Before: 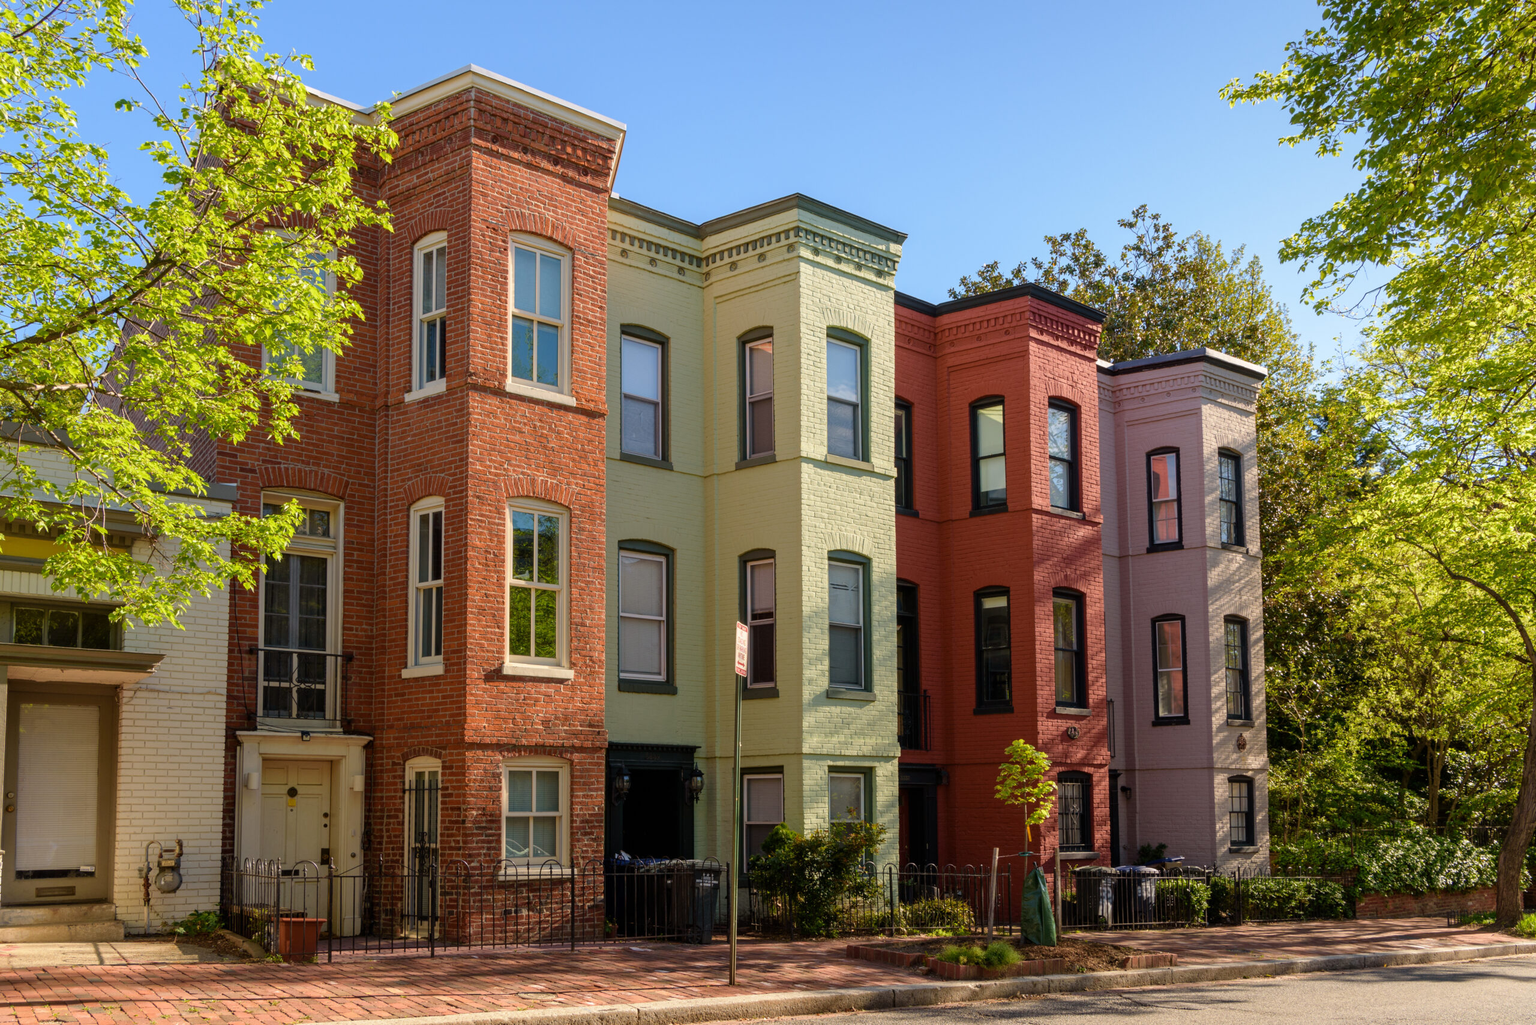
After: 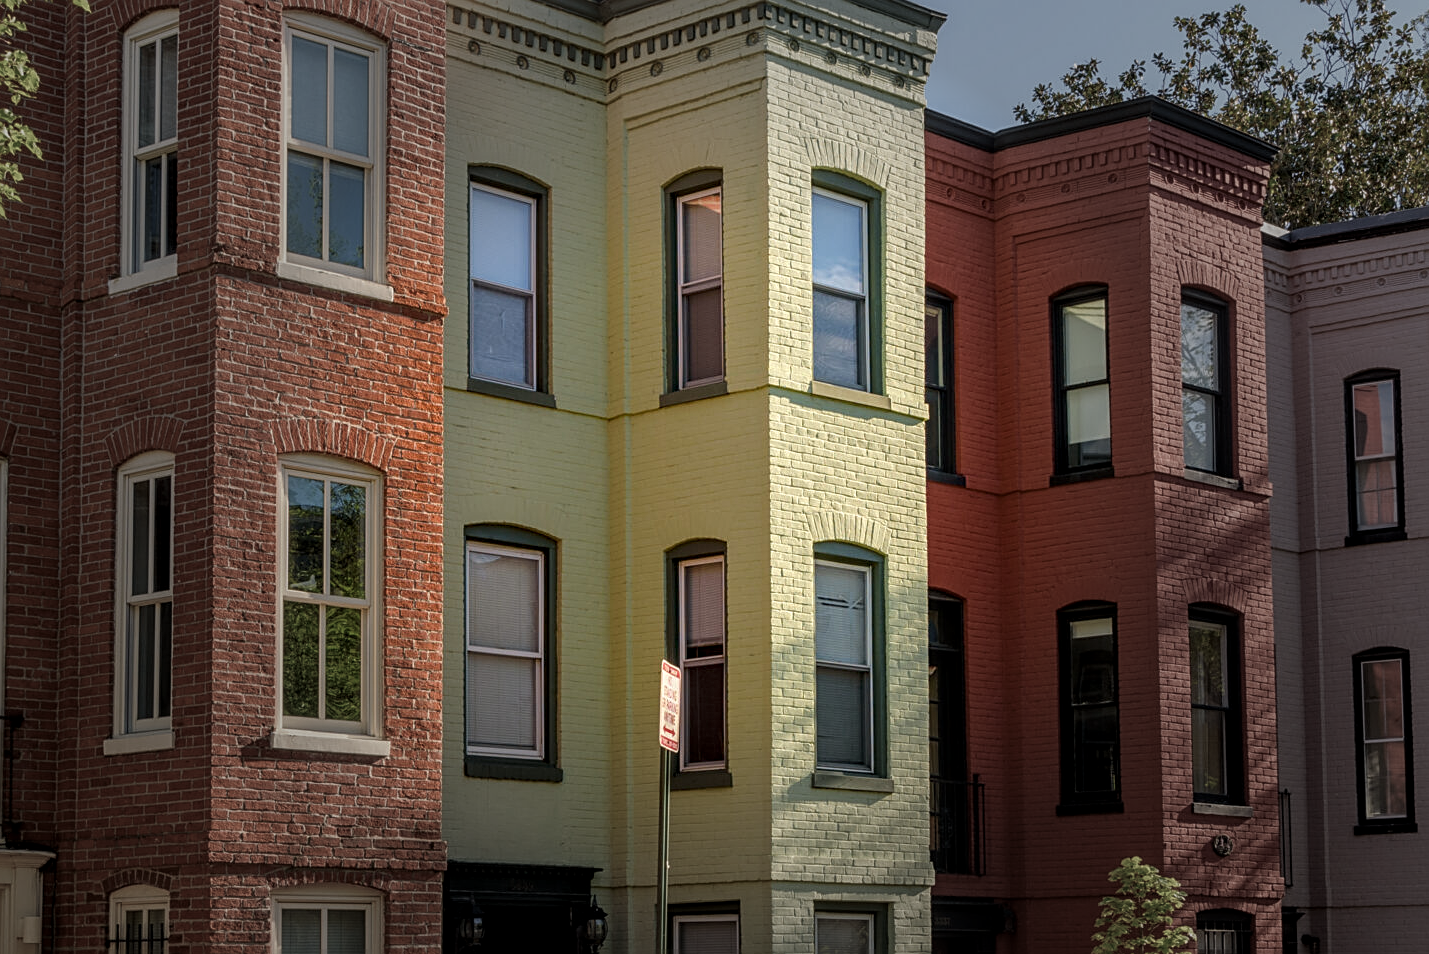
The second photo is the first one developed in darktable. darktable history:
sharpen: on, module defaults
color balance rgb: shadows fall-off 101%, linear chroma grading › mid-tones 7.63%, perceptual saturation grading › mid-tones 11.68%, mask middle-gray fulcrum 22.45%, global vibrance 10.11%, saturation formula JzAzBz (2021)
vignetting: fall-off start 31.28%, fall-off radius 34.64%, brightness -0.575
local contrast: detail 130%
crop and rotate: left 22.13%, top 22.054%, right 22.026%, bottom 22.102%
